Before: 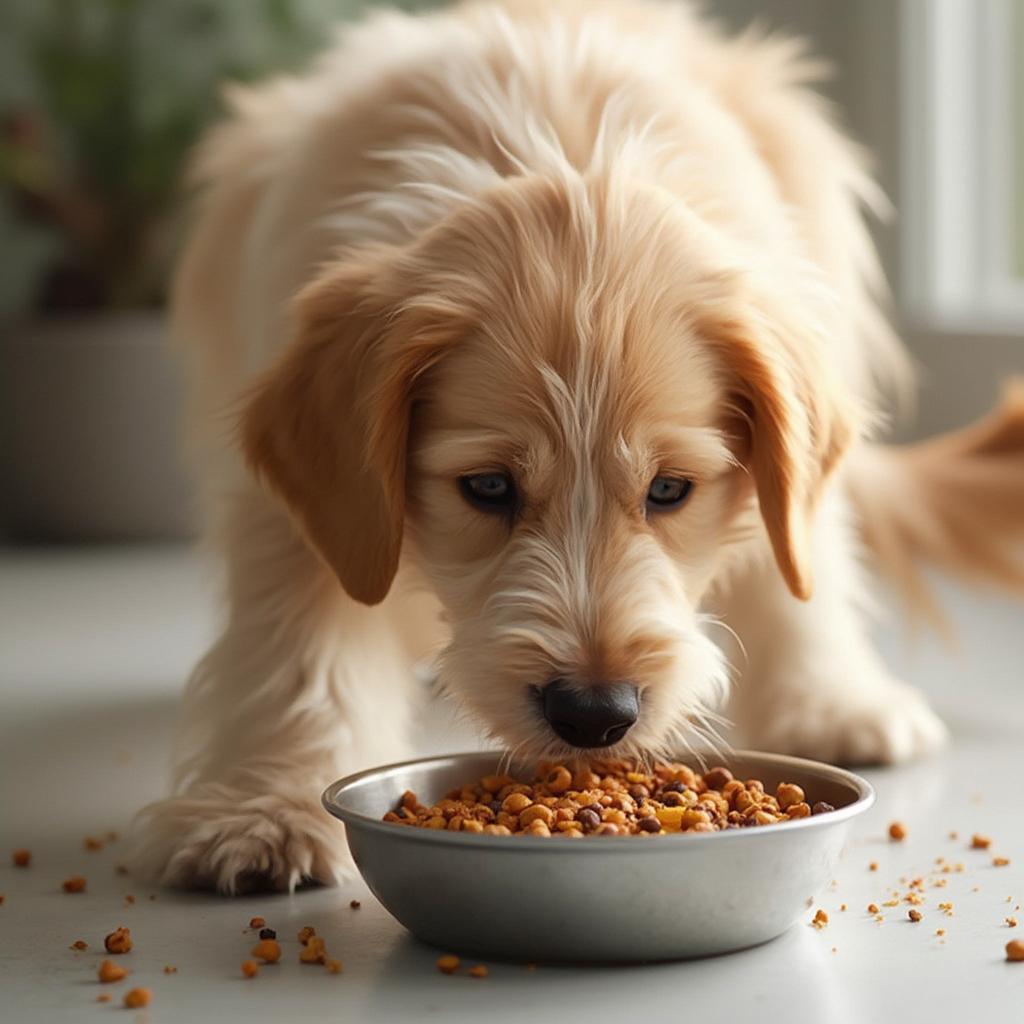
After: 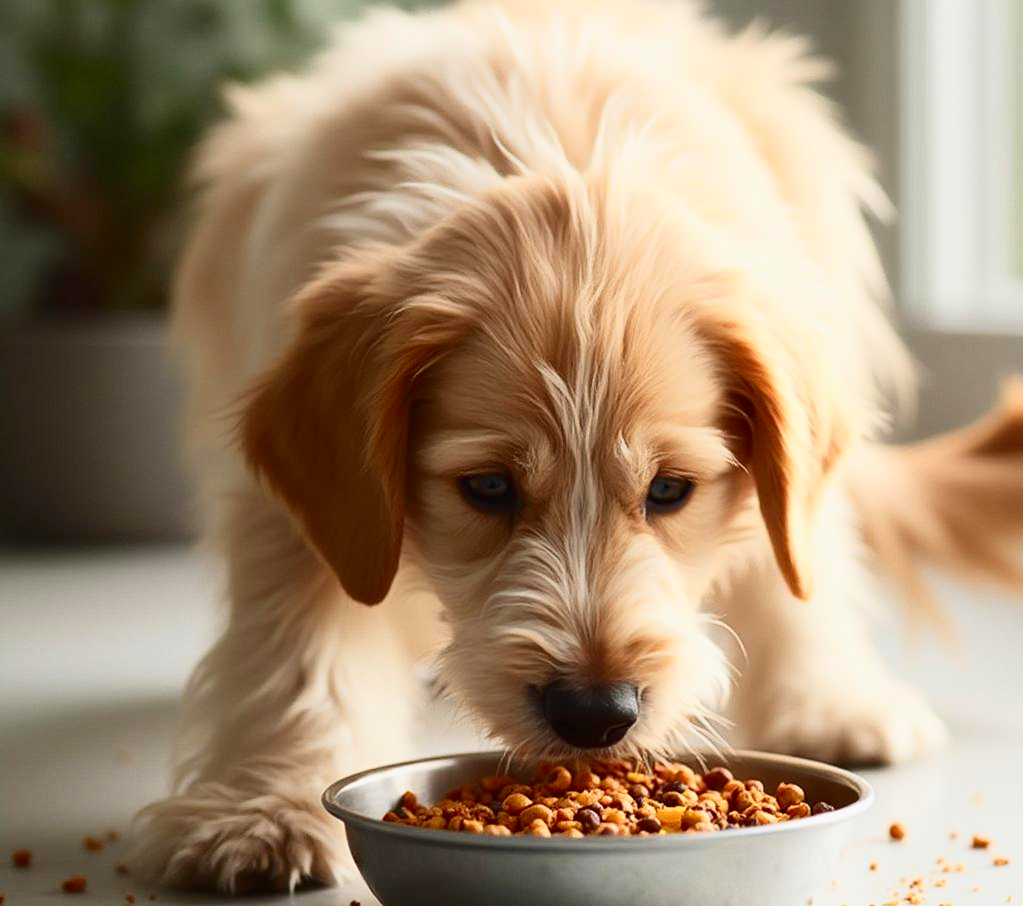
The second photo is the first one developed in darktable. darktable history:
crop and rotate: top 0%, bottom 11.49%
contrast brightness saturation: contrast 0.4, brightness 0.1, saturation 0.21
color balance rgb: perceptual saturation grading › global saturation -0.31%, global vibrance -8%, contrast -13%, saturation formula JzAzBz (2021)
